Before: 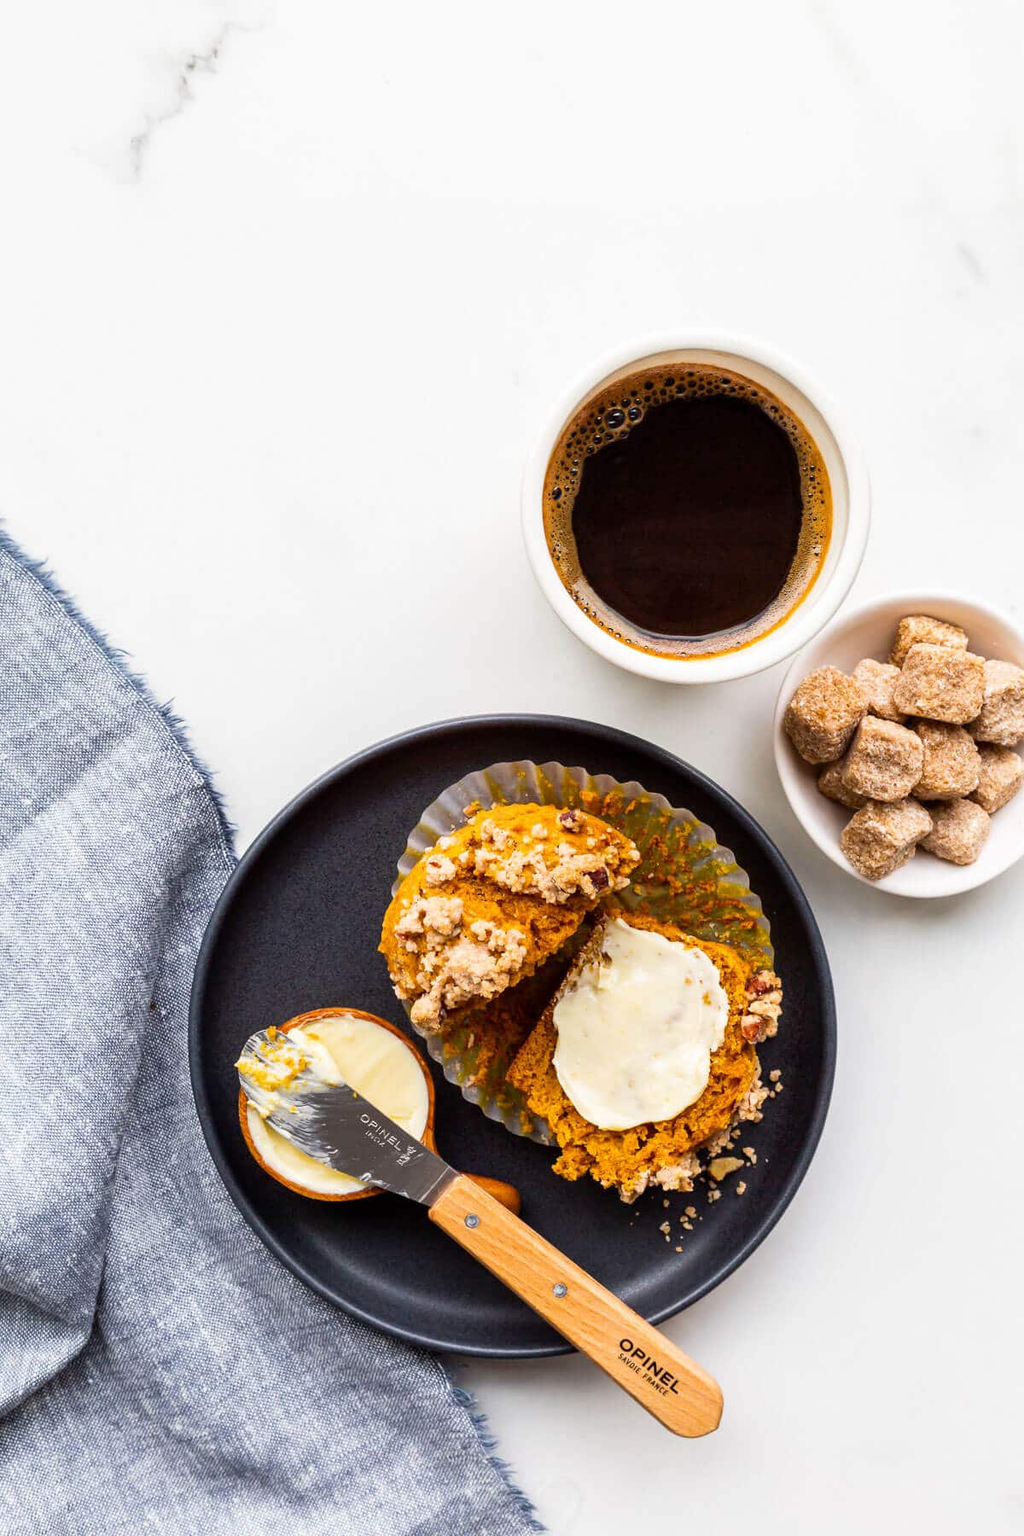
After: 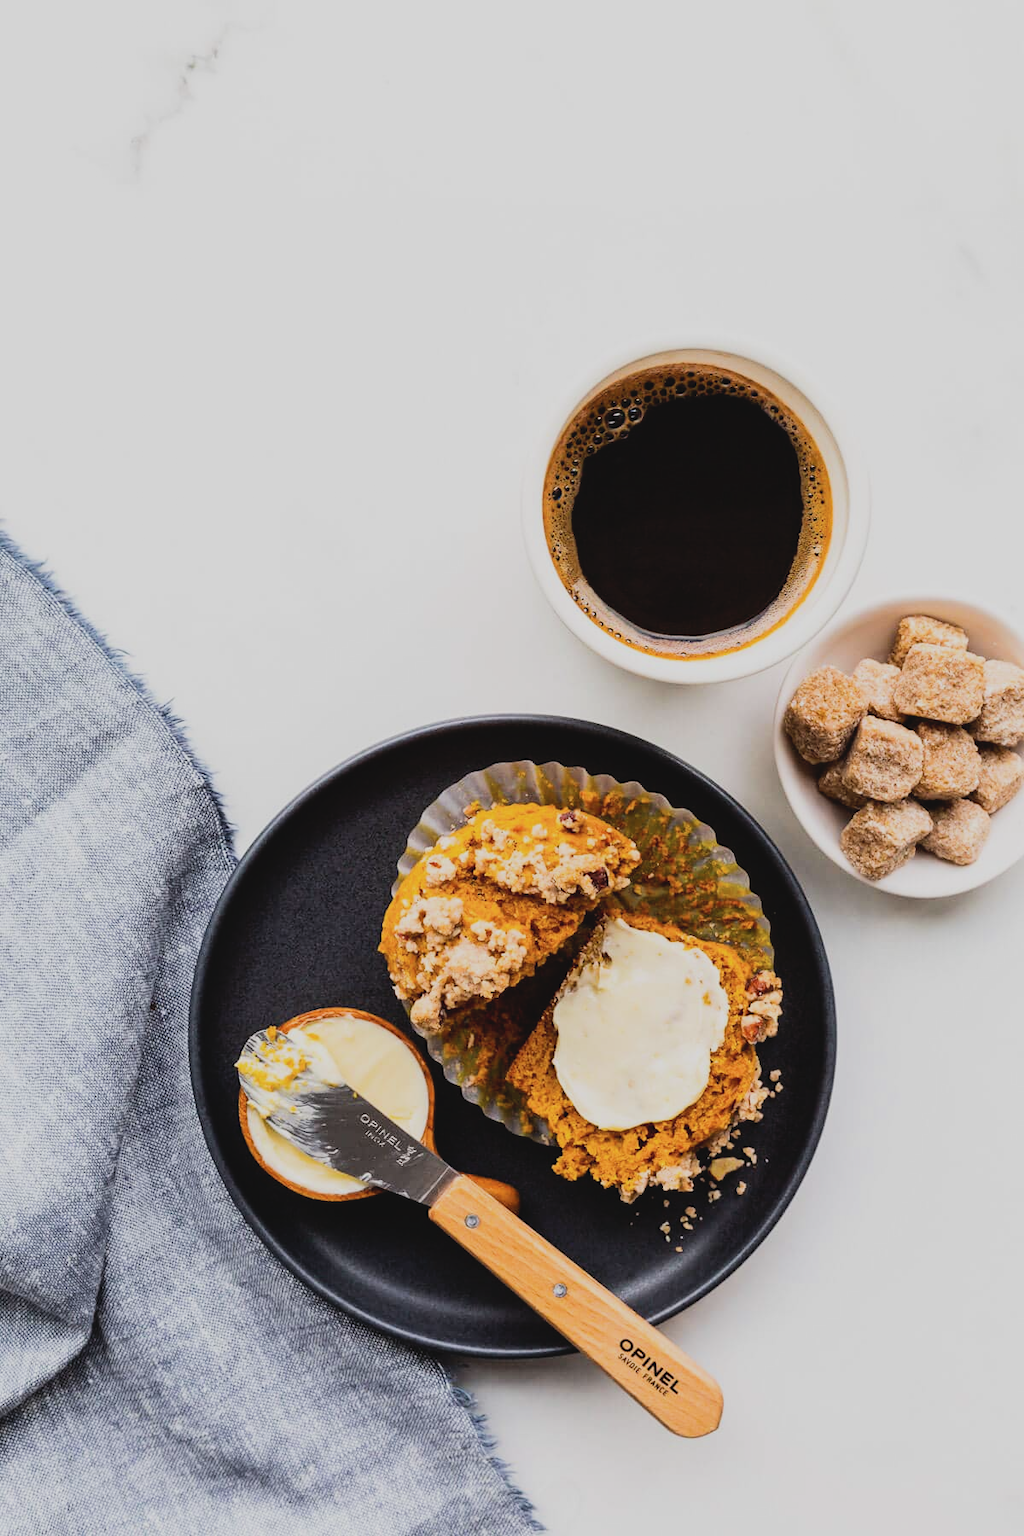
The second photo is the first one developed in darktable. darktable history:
contrast brightness saturation: contrast -0.1, saturation -0.1
filmic rgb: black relative exposure -7.5 EV, white relative exposure 5 EV, hardness 3.31, contrast 1.3, contrast in shadows safe
